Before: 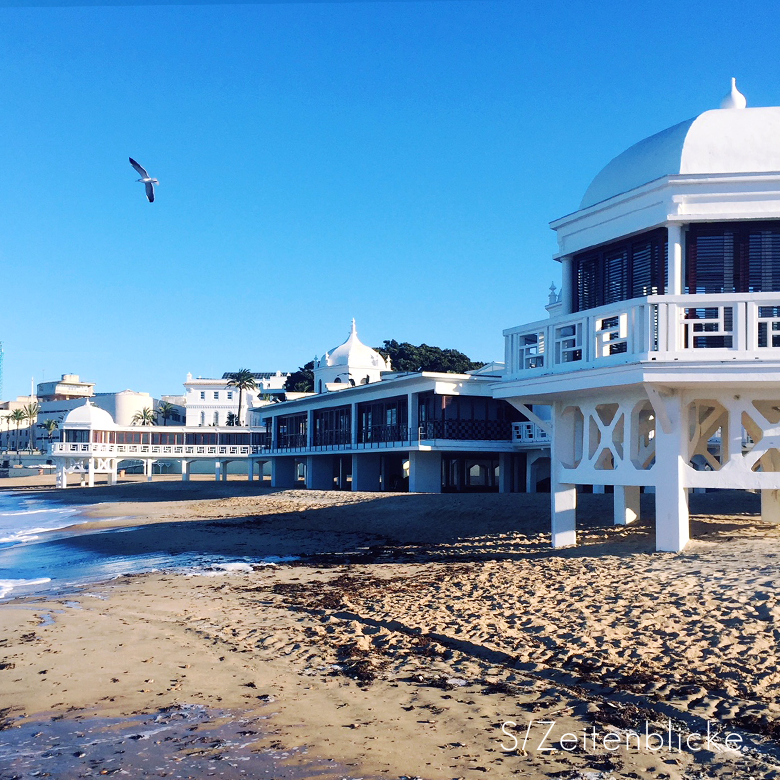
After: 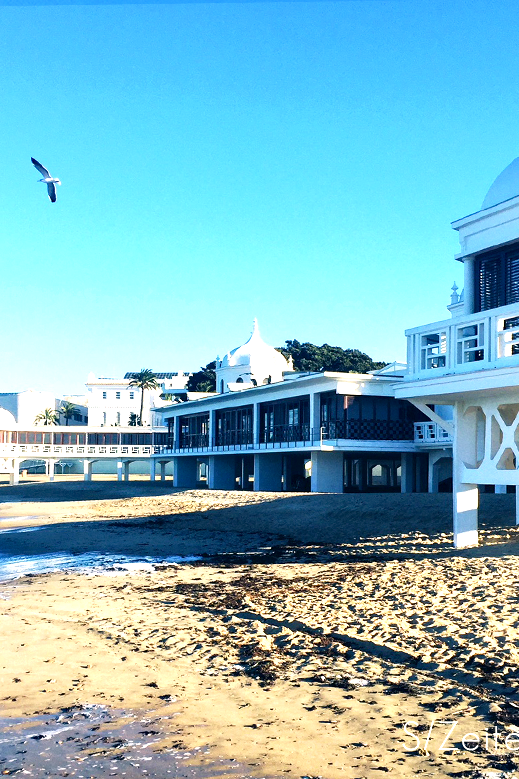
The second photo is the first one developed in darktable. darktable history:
exposure: exposure 0.935 EV, compensate highlight preservation false
contrast equalizer: y [[0.526, 0.53, 0.532, 0.532, 0.53, 0.525], [0.5 ×6], [0.5 ×6], [0 ×6], [0 ×6]]
color correction: highlights a* -0.482, highlights b* 9.48, shadows a* -9.48, shadows b* 0.803
crop and rotate: left 12.673%, right 20.66%
